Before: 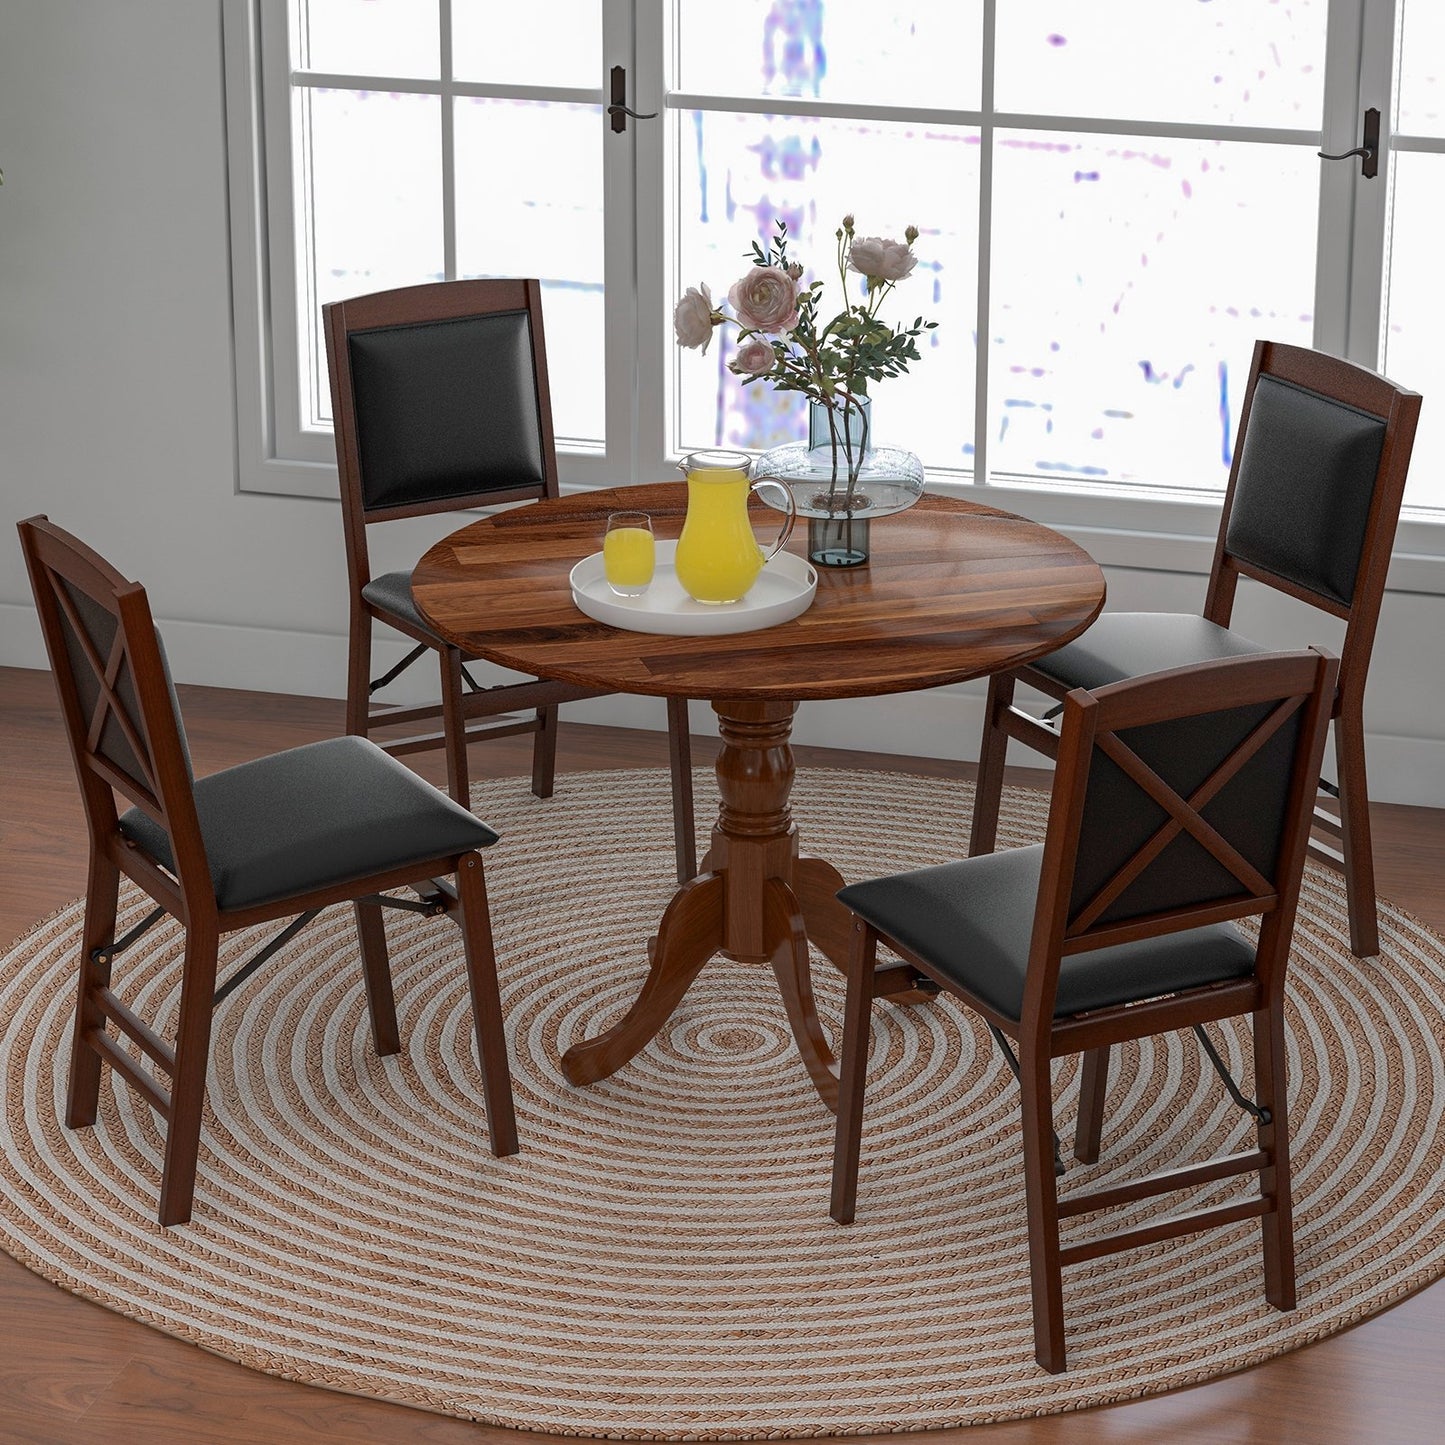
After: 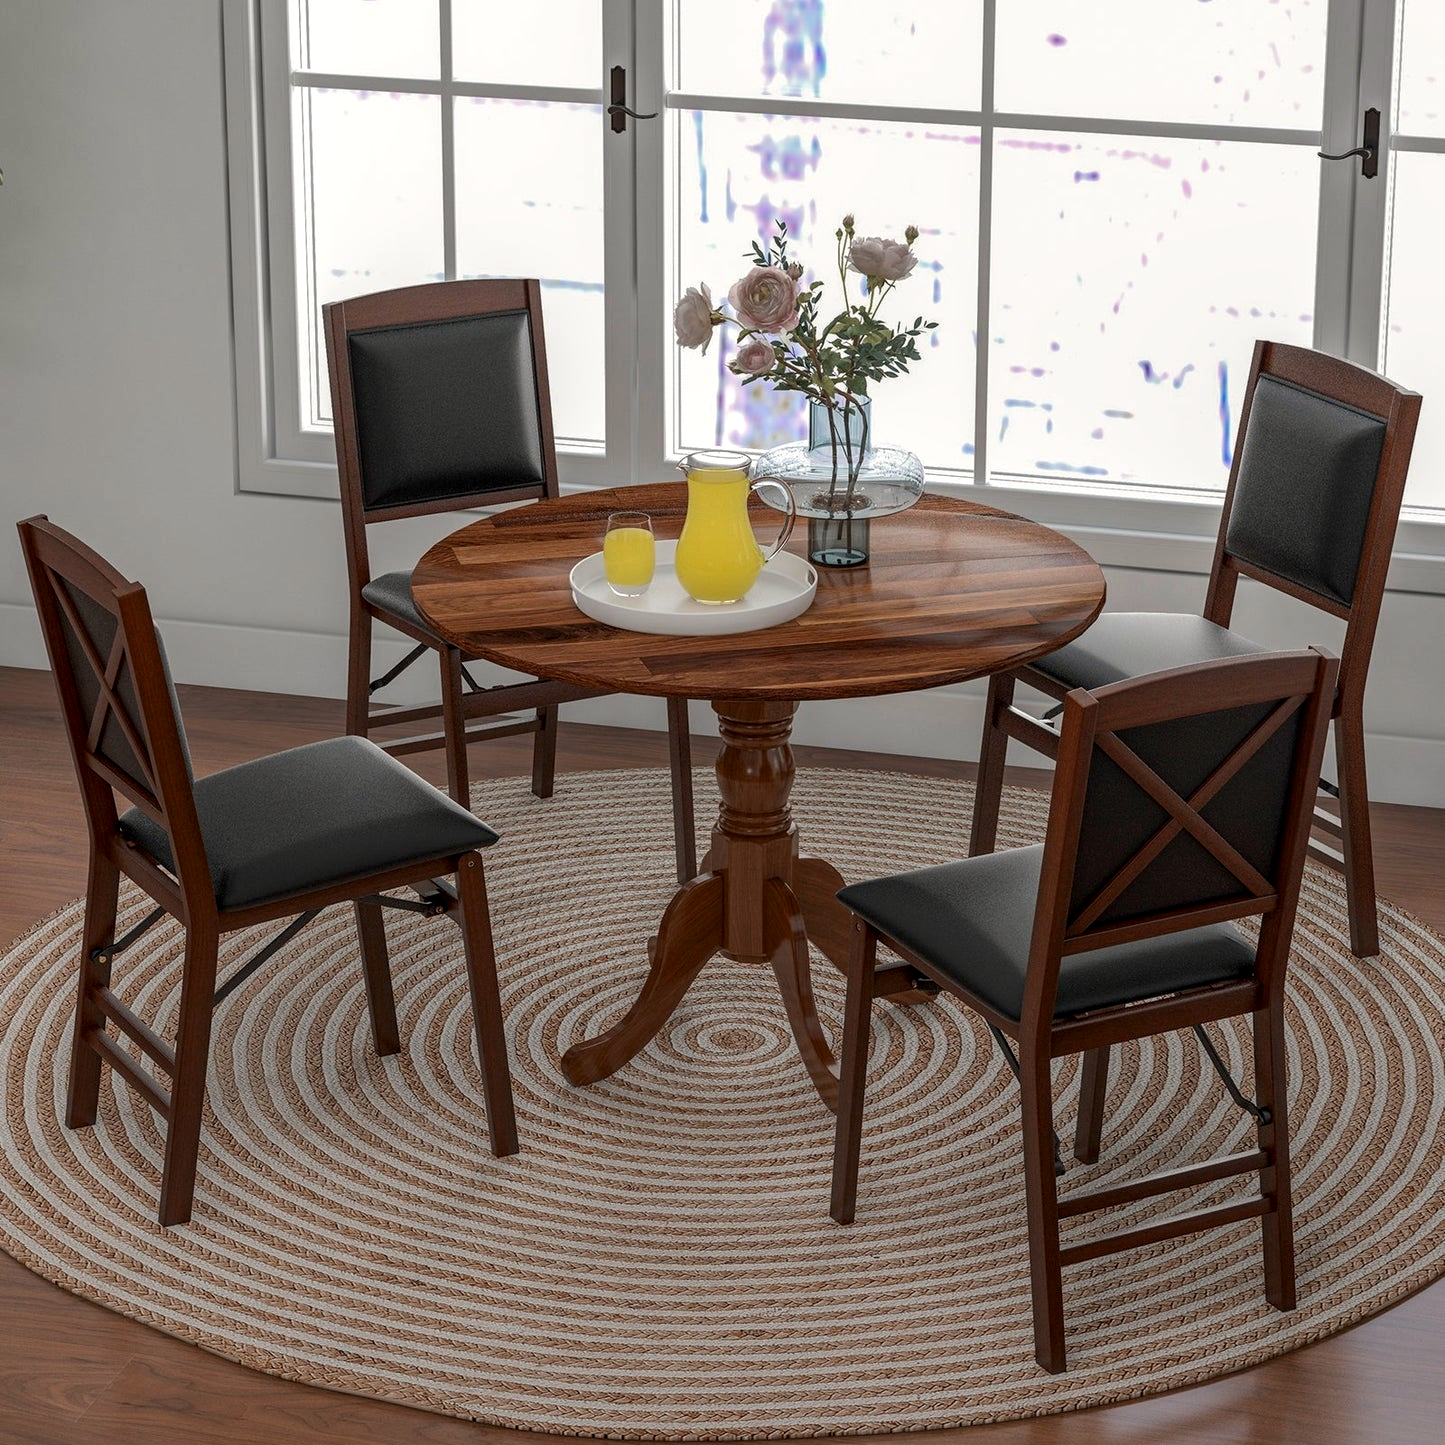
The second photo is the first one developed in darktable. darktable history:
local contrast: on, module defaults
white balance: red 1.009, blue 0.985
graduated density: rotation -180°, offset 24.95
